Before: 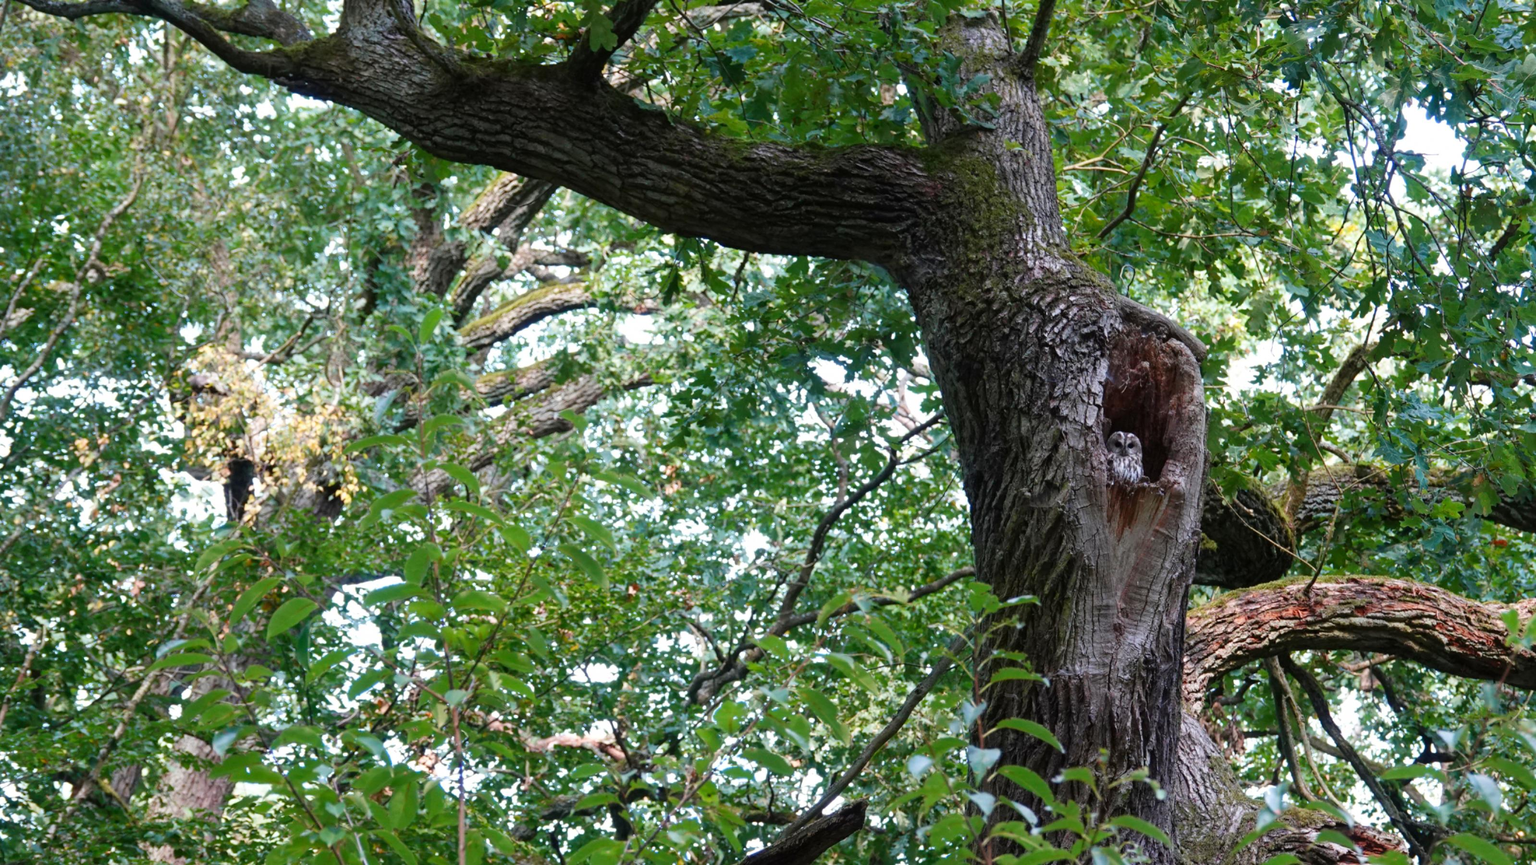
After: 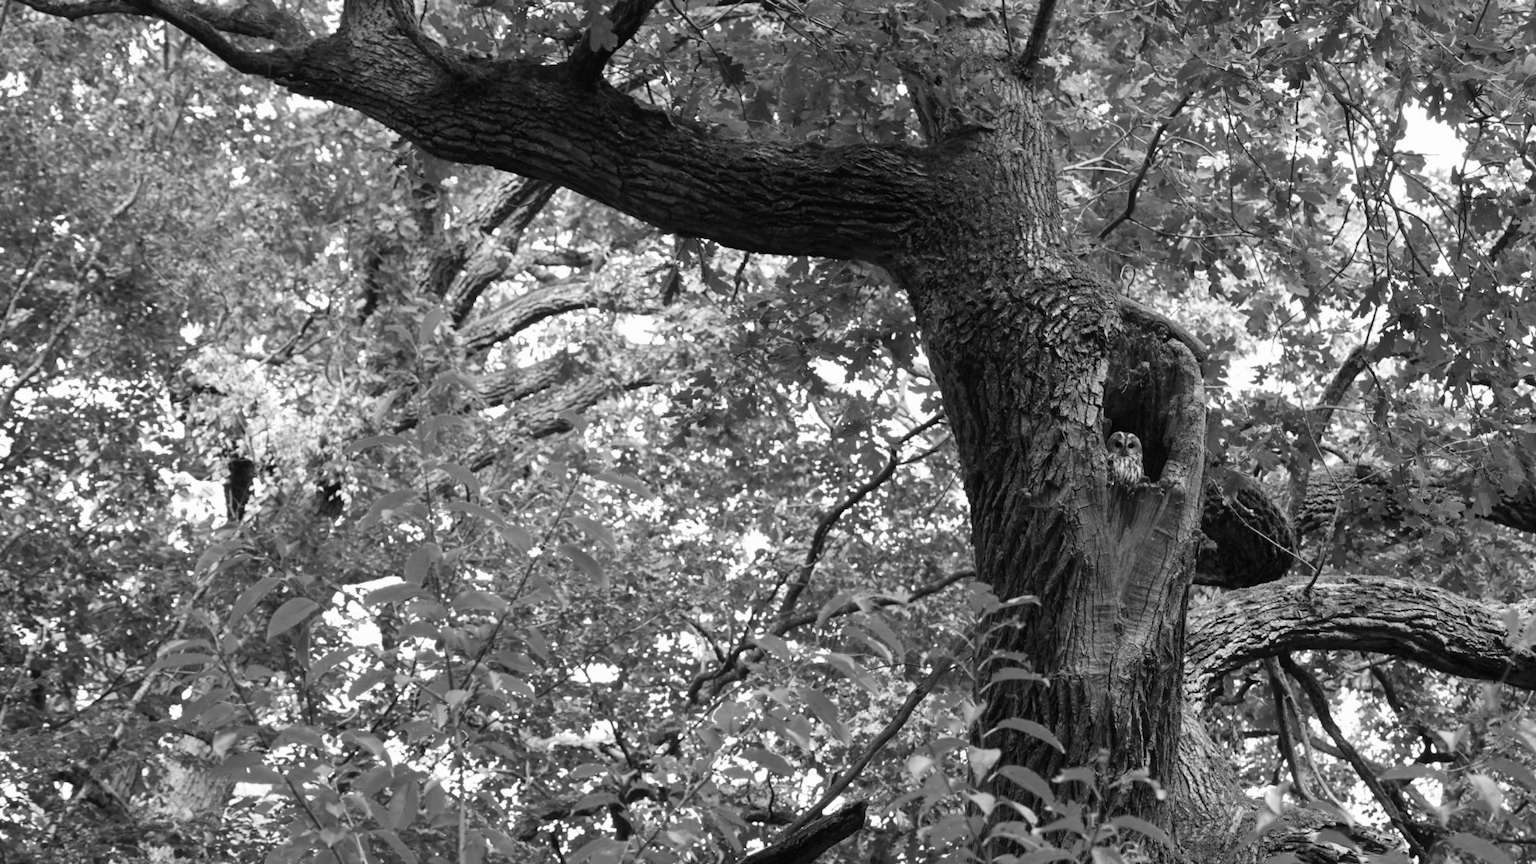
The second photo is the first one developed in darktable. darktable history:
color contrast: green-magenta contrast 0, blue-yellow contrast 0
monochrome: on, module defaults
white balance: red 0.931, blue 1.11
